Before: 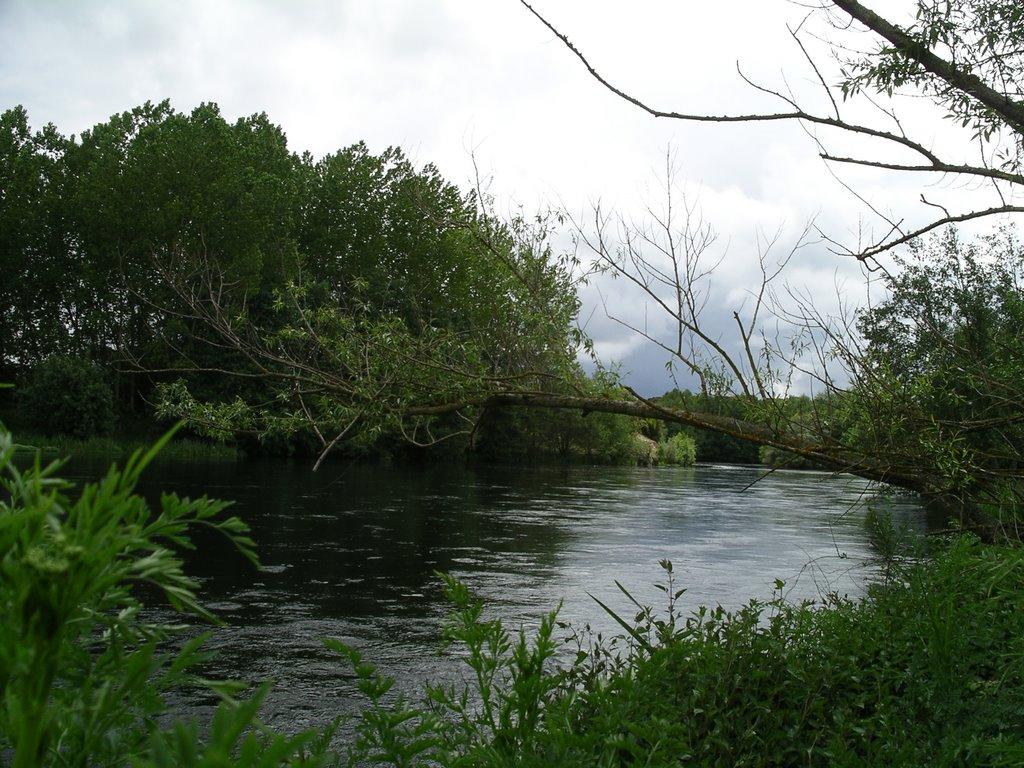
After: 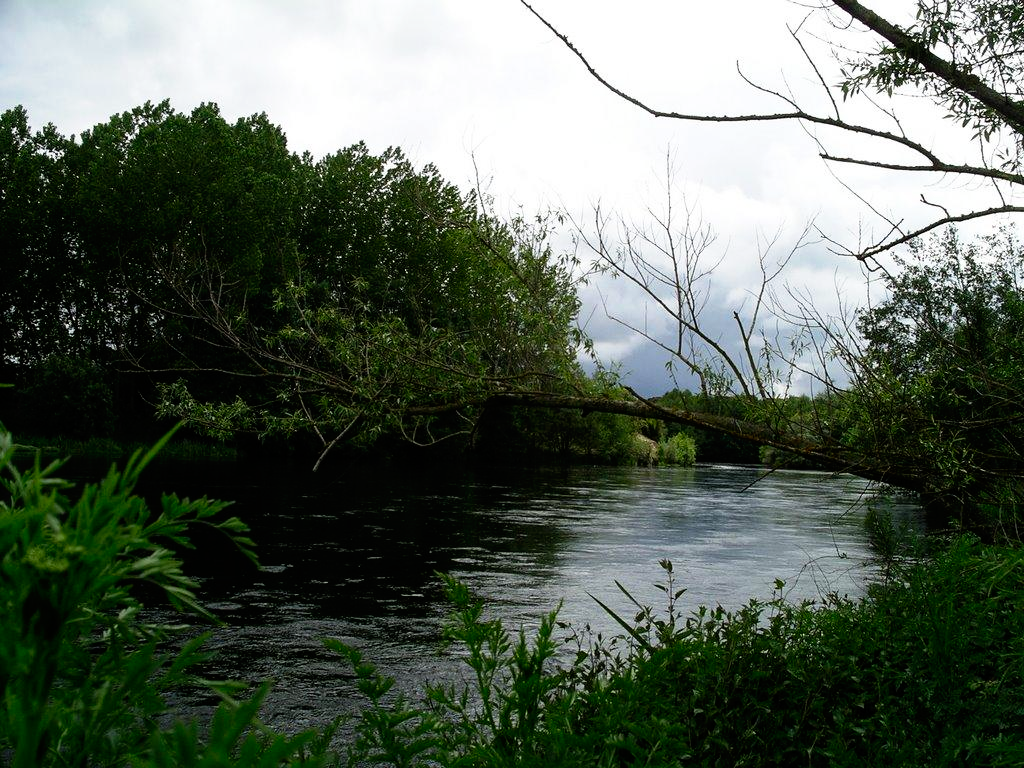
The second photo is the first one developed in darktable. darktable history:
shadows and highlights: radius 124.97, shadows 21.19, highlights -21.71, low approximation 0.01
tone curve: curves: ch0 [(0, 0) (0.003, 0) (0.011, 0.001) (0.025, 0.003) (0.044, 0.006) (0.069, 0.009) (0.1, 0.013) (0.136, 0.032) (0.177, 0.067) (0.224, 0.121) (0.277, 0.185) (0.335, 0.255) (0.399, 0.333) (0.468, 0.417) (0.543, 0.508) (0.623, 0.606) (0.709, 0.71) (0.801, 0.819) (0.898, 0.926) (1, 1)], preserve colors none
